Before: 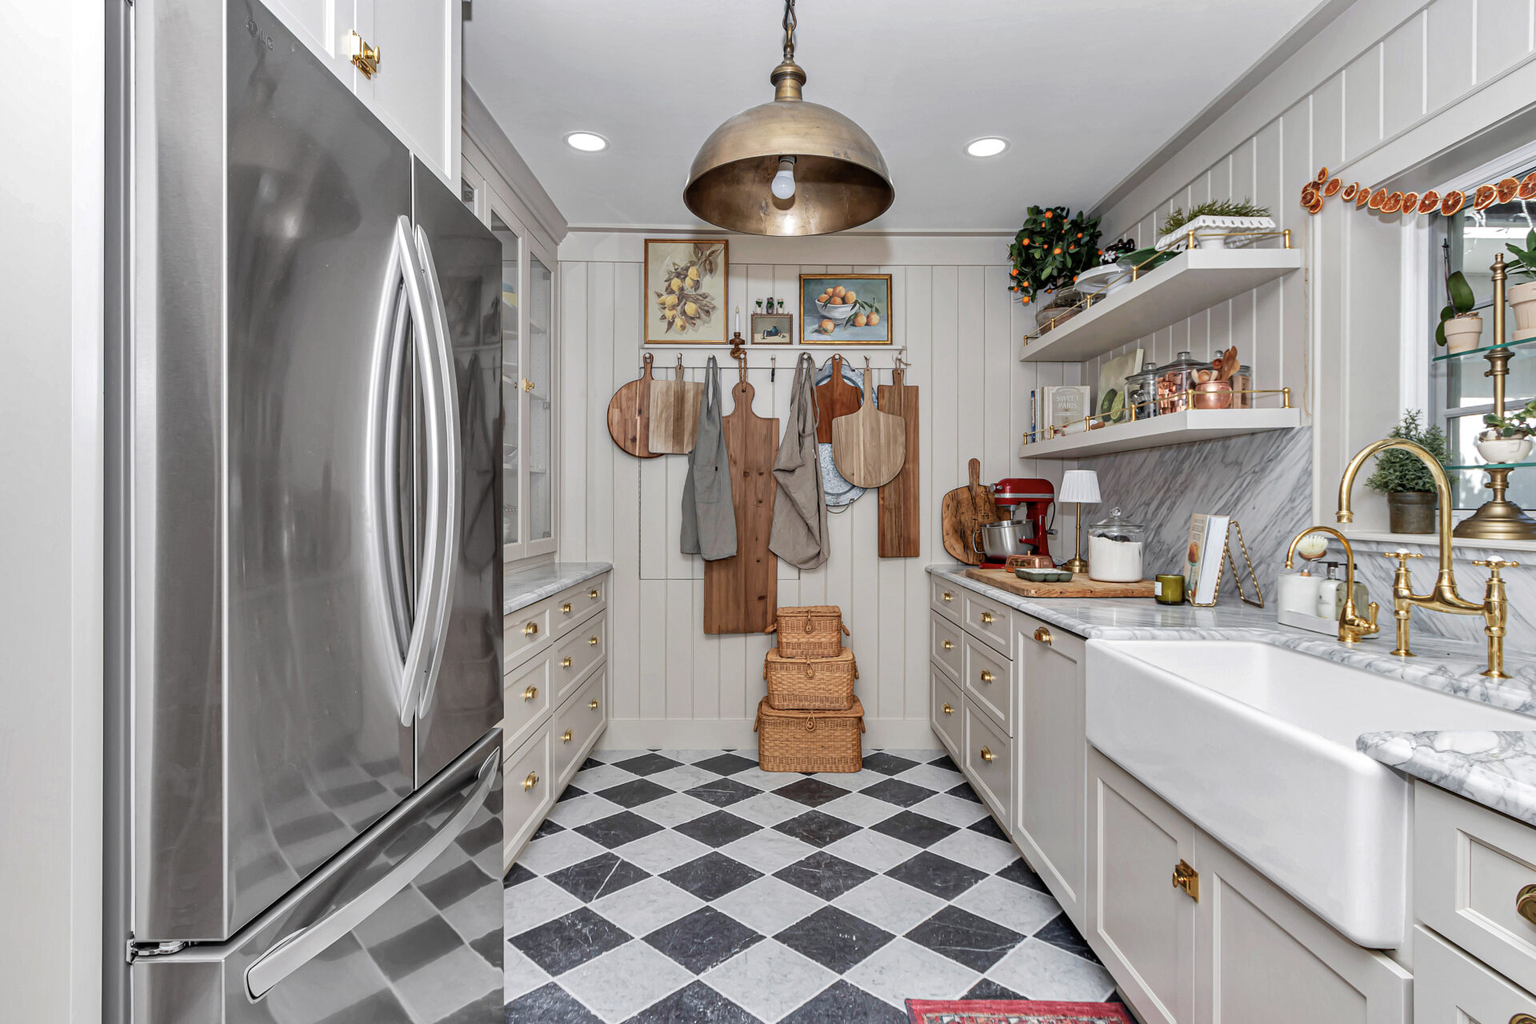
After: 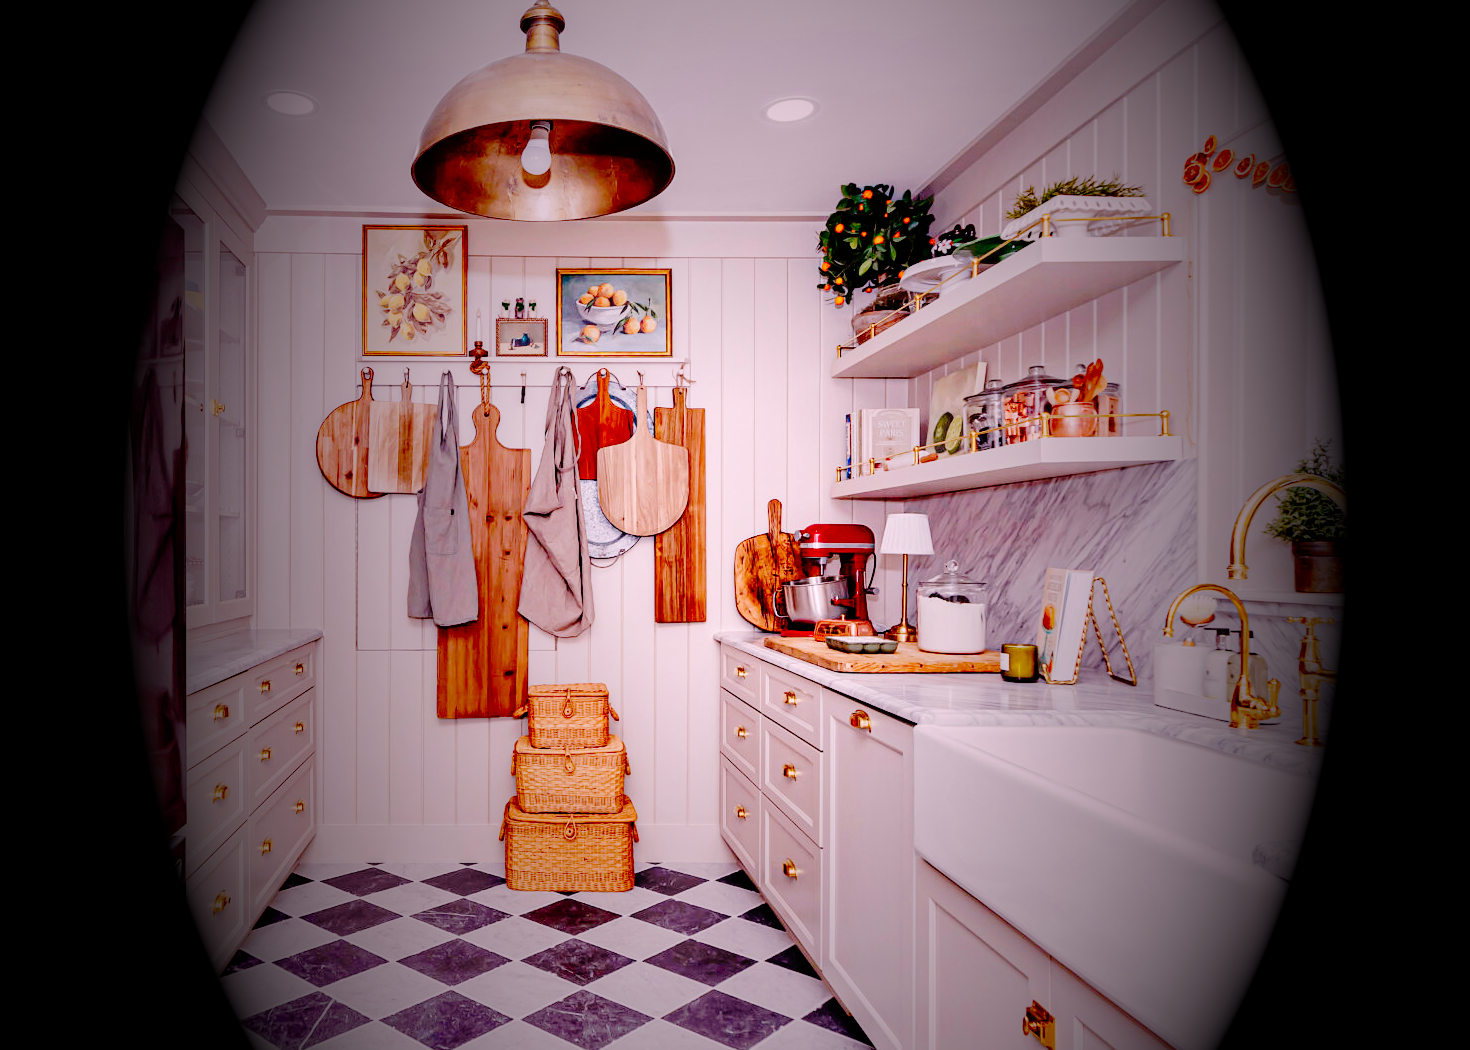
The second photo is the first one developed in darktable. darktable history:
vignetting: fall-off start 15.9%, fall-off radius 100%, brightness -1, saturation 0.5, width/height ratio 0.719
white balance: red 1.188, blue 1.11
base curve: curves: ch0 [(0, 0) (0.036, 0.01) (0.123, 0.254) (0.258, 0.504) (0.507, 0.748) (1, 1)], preserve colors none
crop: left 23.095%, top 5.827%, bottom 11.854%
